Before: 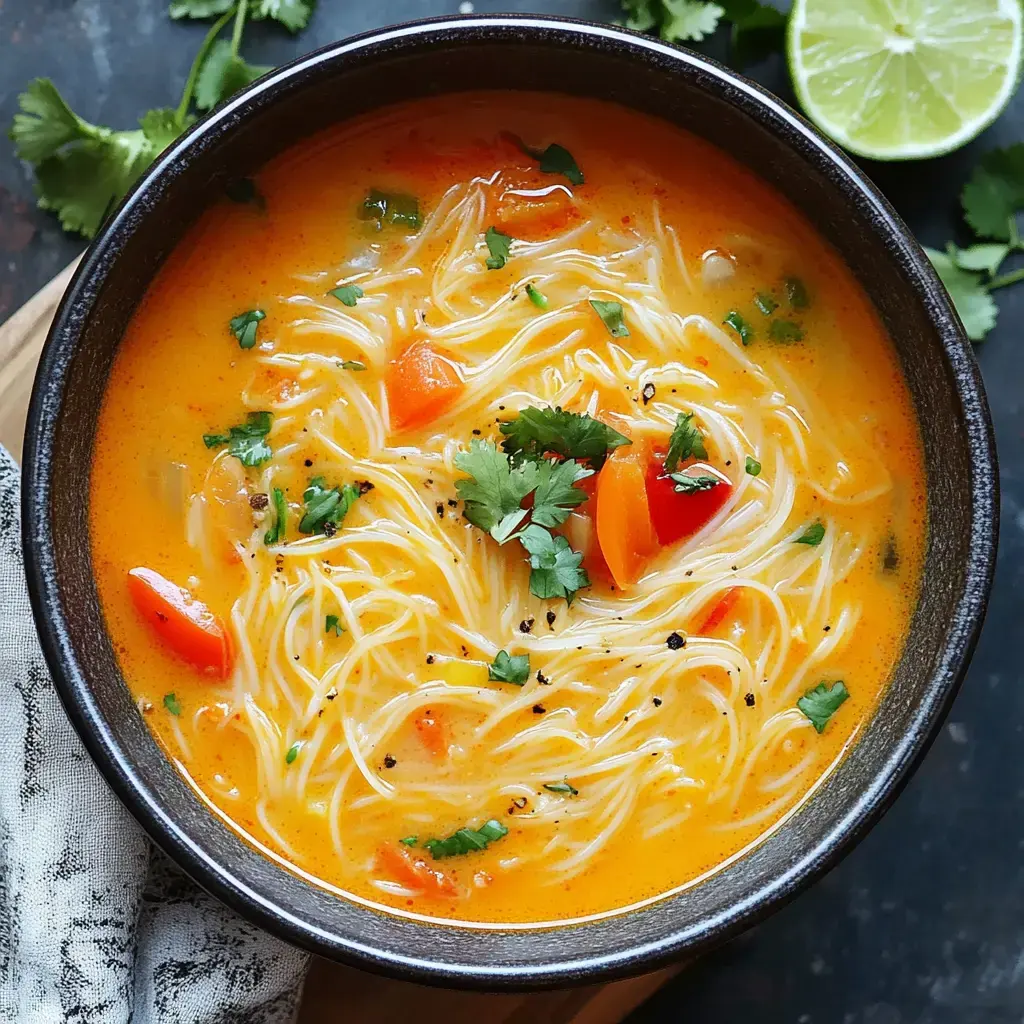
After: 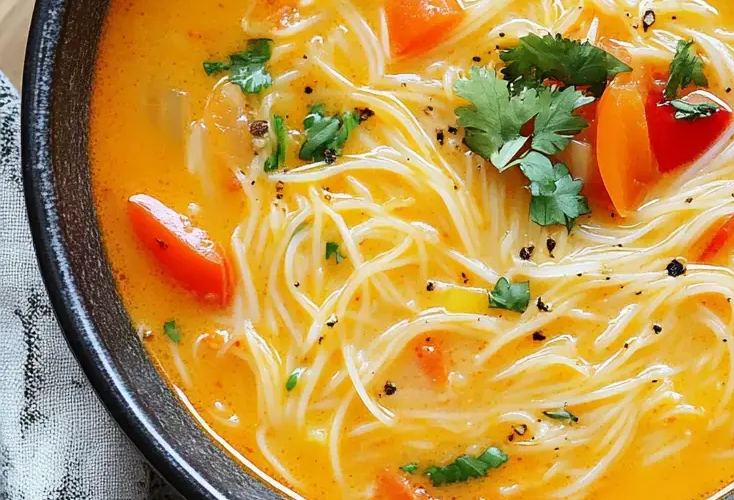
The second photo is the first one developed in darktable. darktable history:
crop: top 36.479%, right 28.268%, bottom 14.635%
